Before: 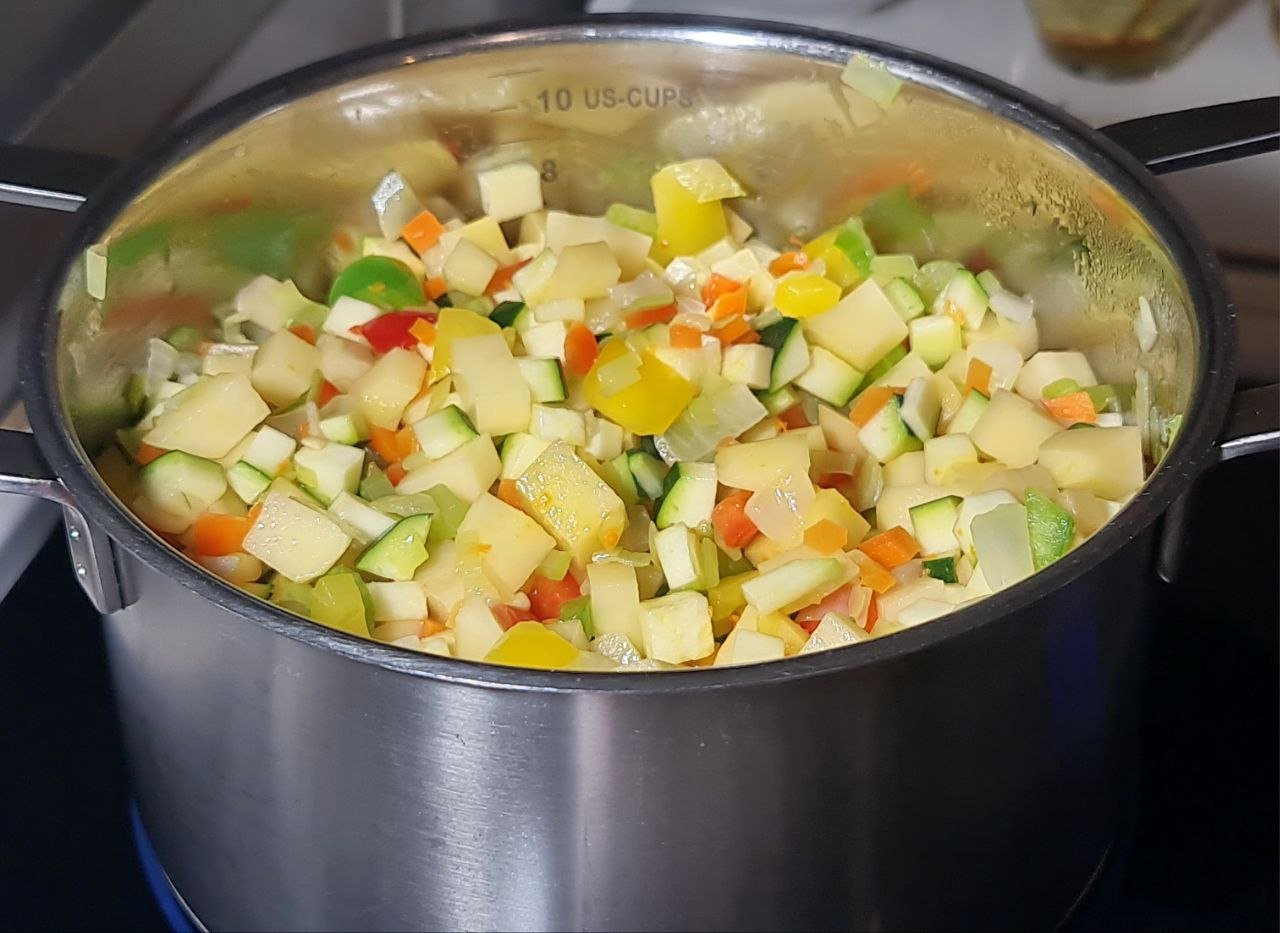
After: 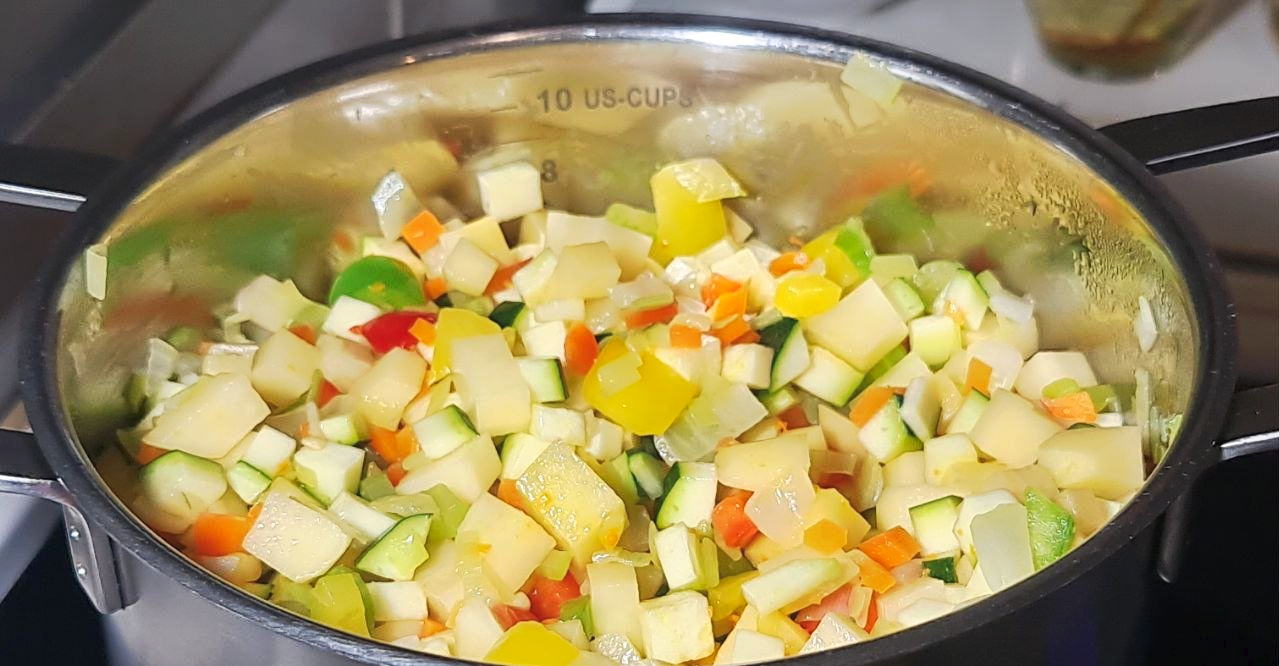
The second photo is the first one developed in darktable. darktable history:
crop: bottom 28.576%
tone curve: curves: ch0 [(0, 0) (0.003, 0.024) (0.011, 0.029) (0.025, 0.044) (0.044, 0.072) (0.069, 0.104) (0.1, 0.131) (0.136, 0.159) (0.177, 0.191) (0.224, 0.245) (0.277, 0.298) (0.335, 0.354) (0.399, 0.428) (0.468, 0.503) (0.543, 0.596) (0.623, 0.684) (0.709, 0.781) (0.801, 0.843) (0.898, 0.946) (1, 1)], preserve colors none
